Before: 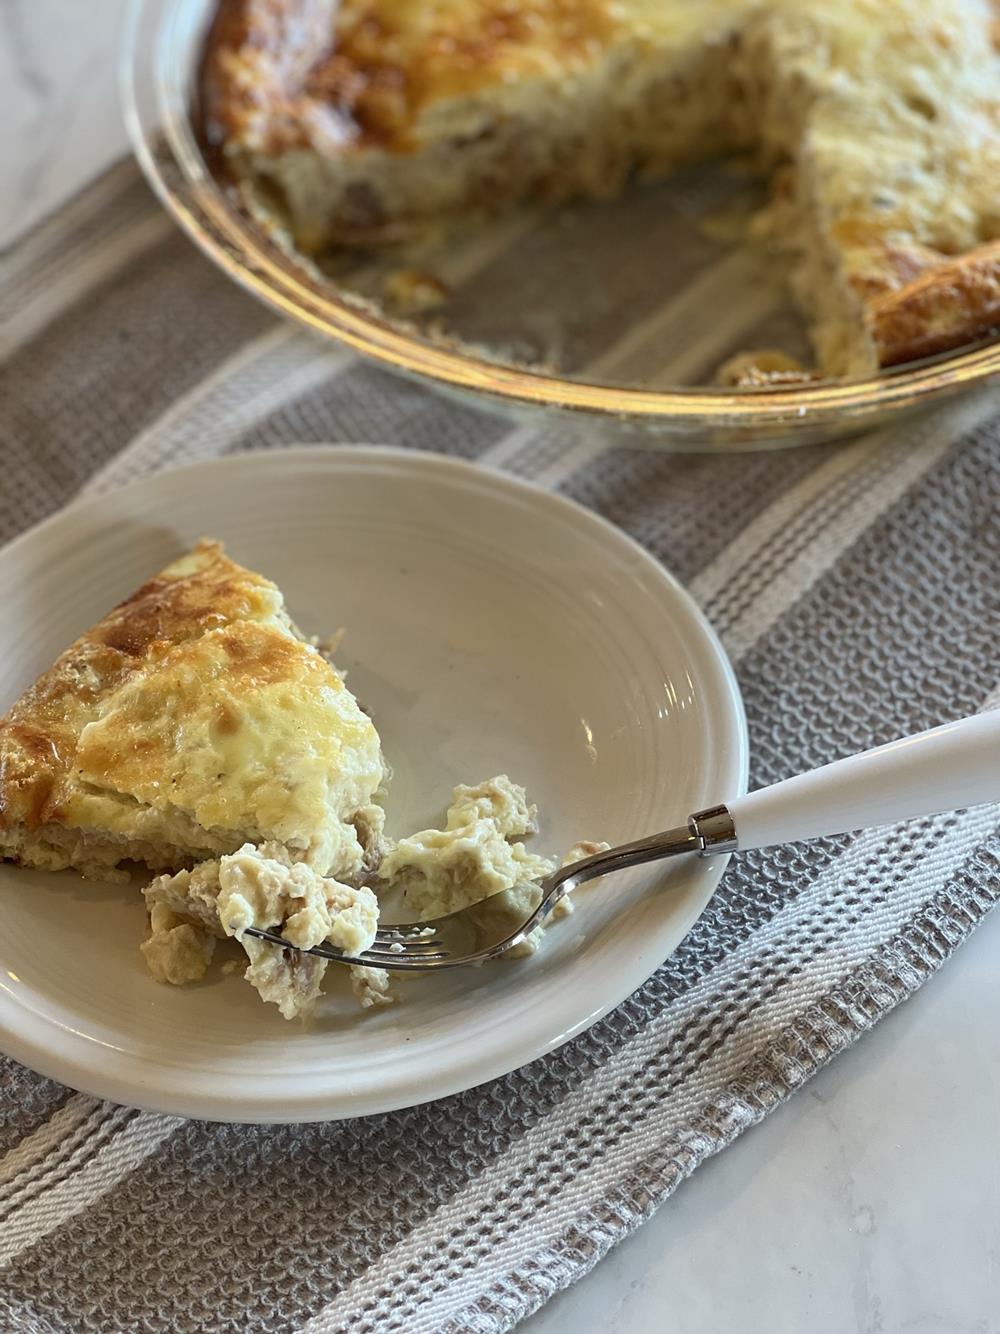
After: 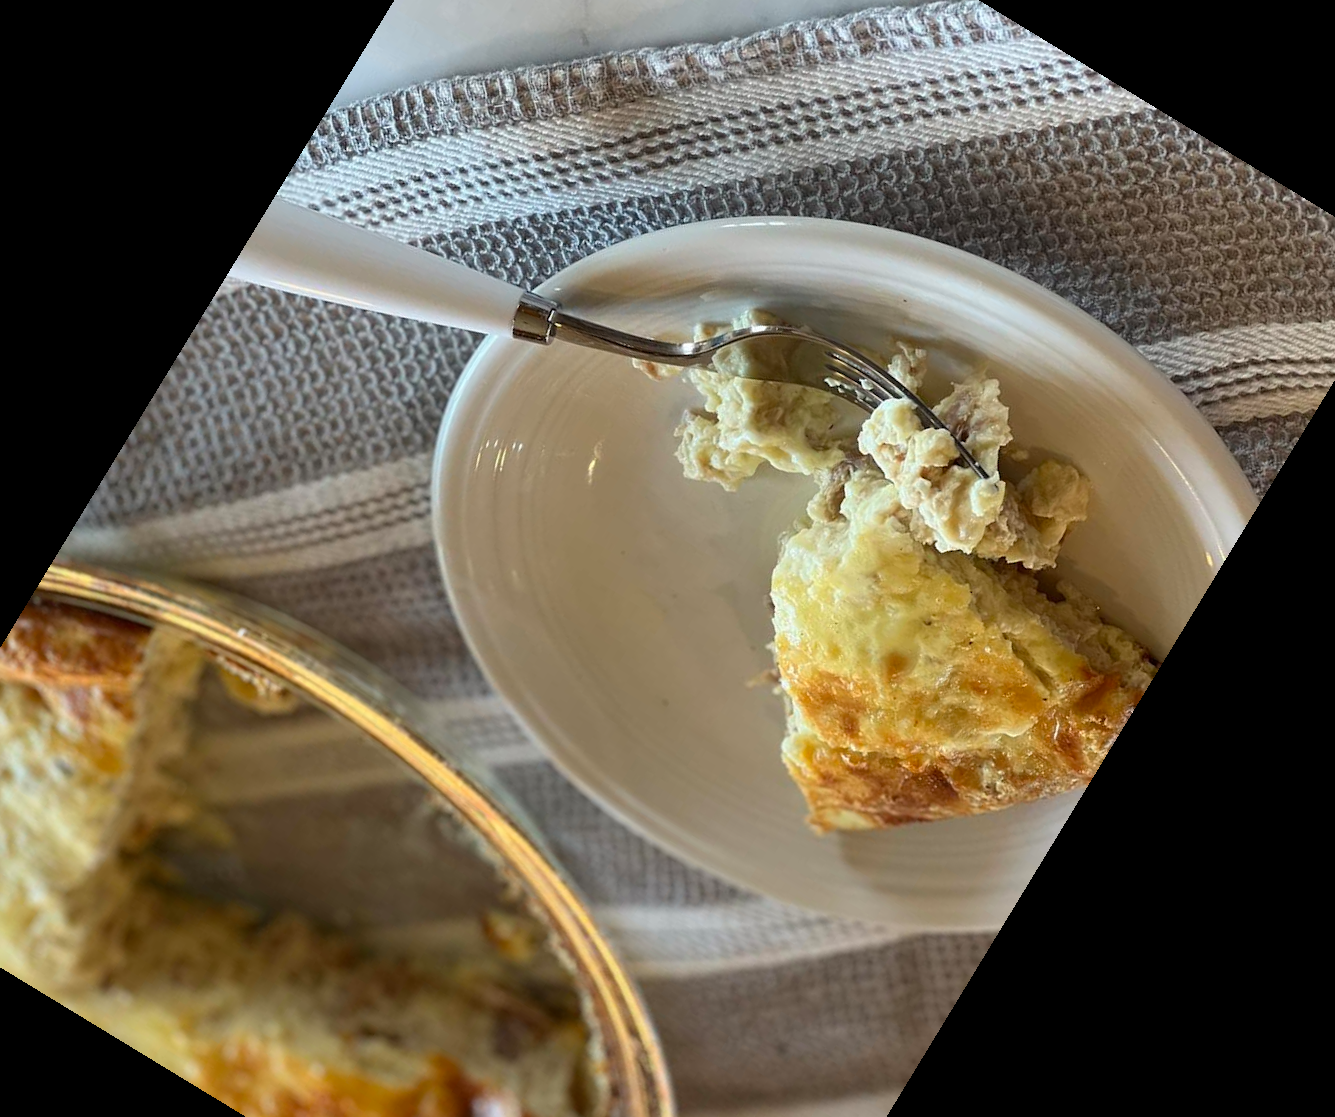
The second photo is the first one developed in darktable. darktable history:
crop and rotate: angle 148.68°, left 9.111%, top 15.603%, right 4.588%, bottom 17.041%
